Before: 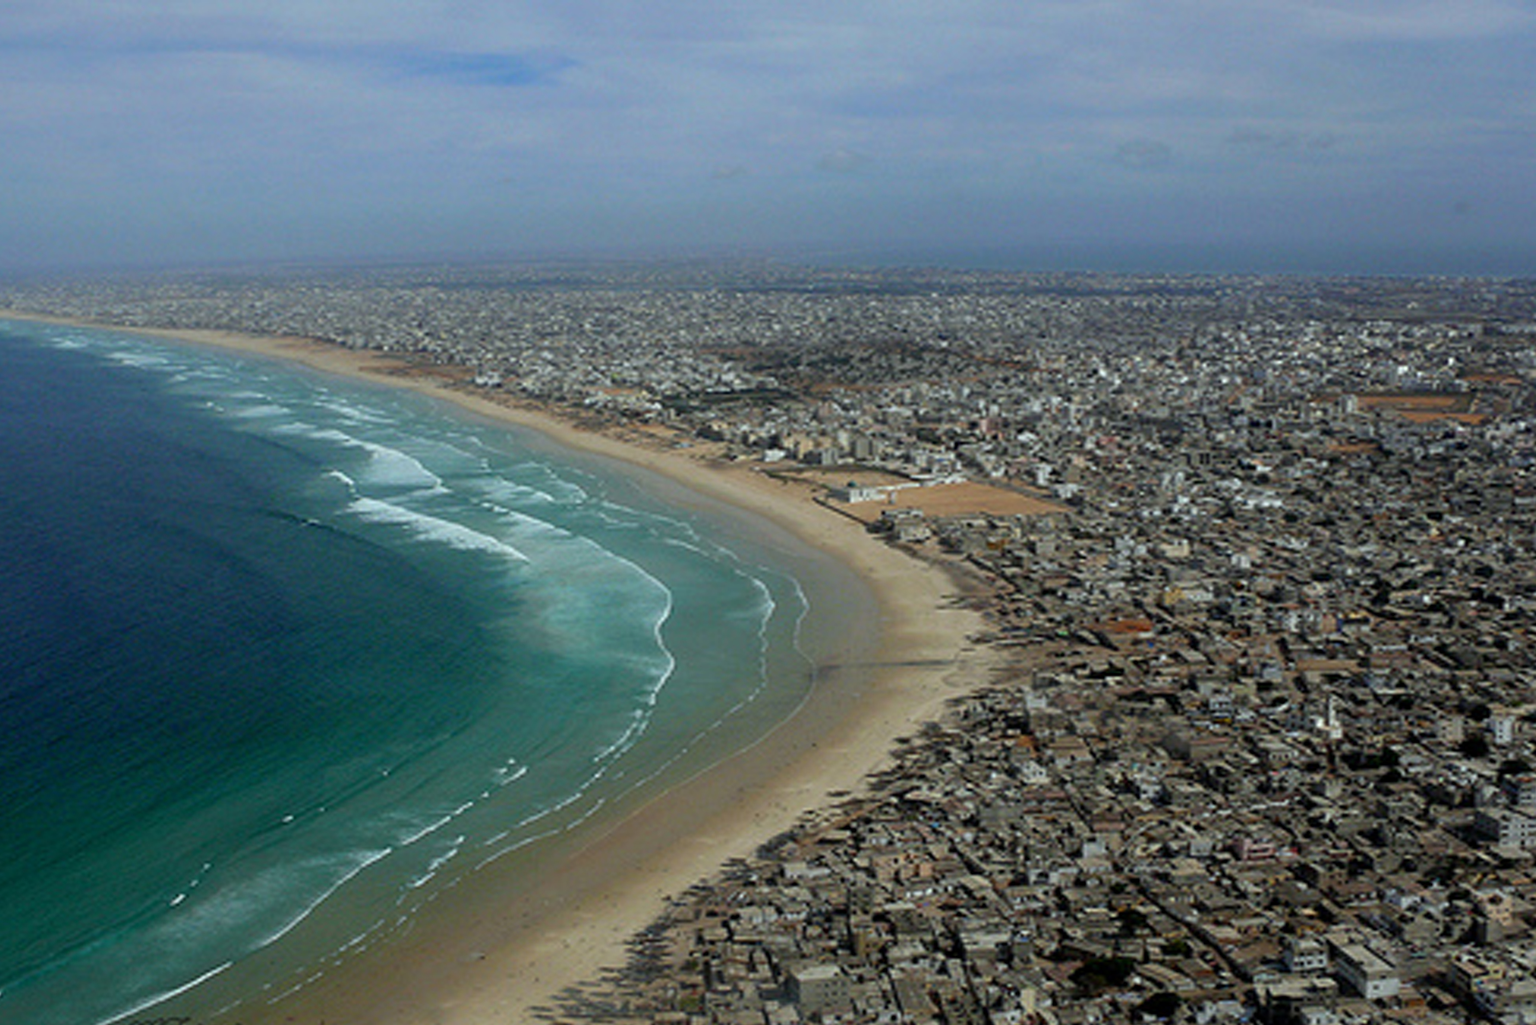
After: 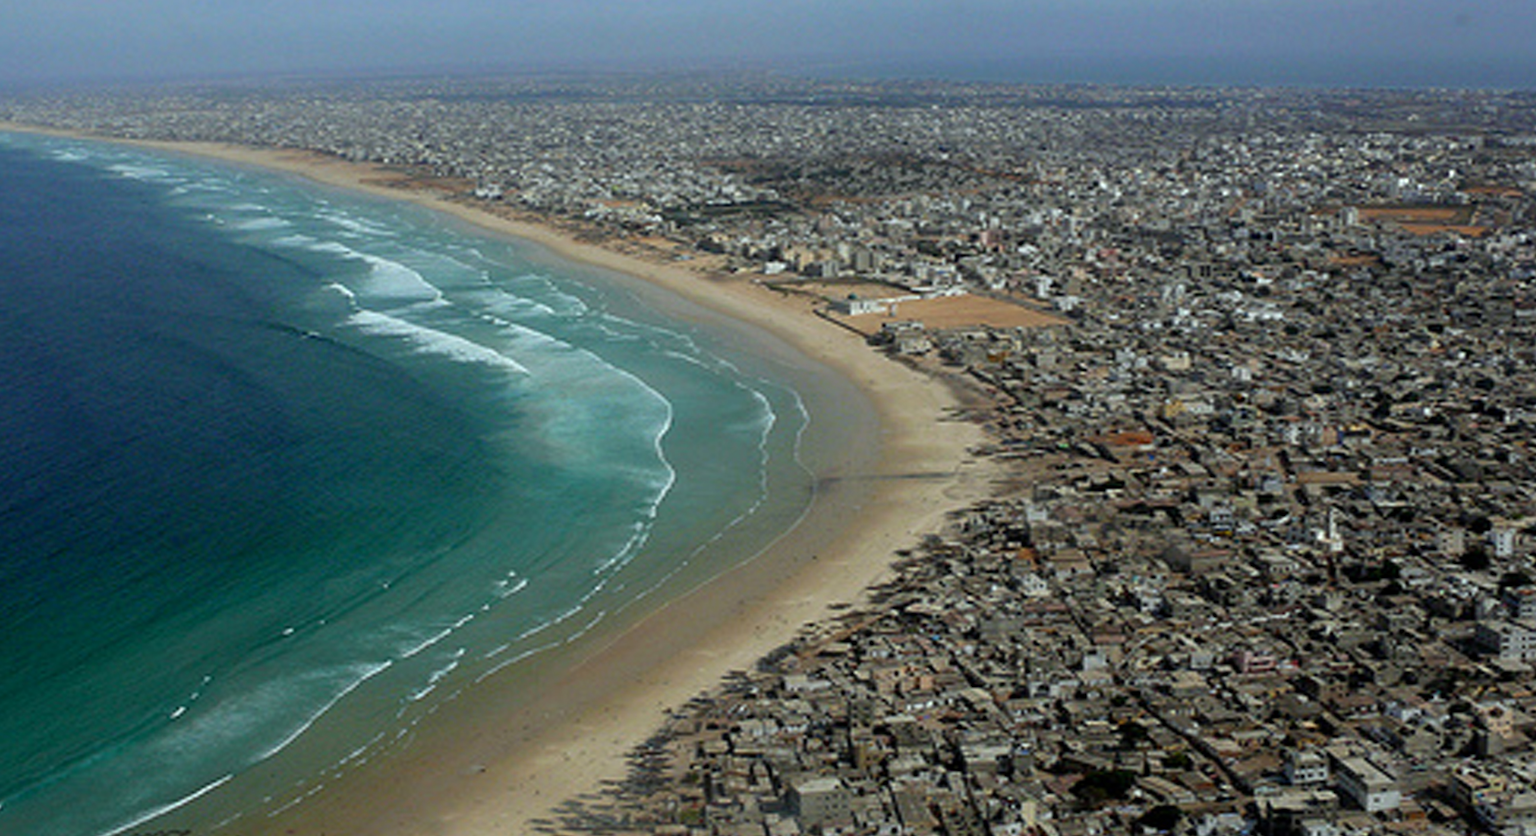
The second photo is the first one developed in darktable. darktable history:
crop and rotate: top 18.433%
levels: levels [0, 0.48, 0.961]
